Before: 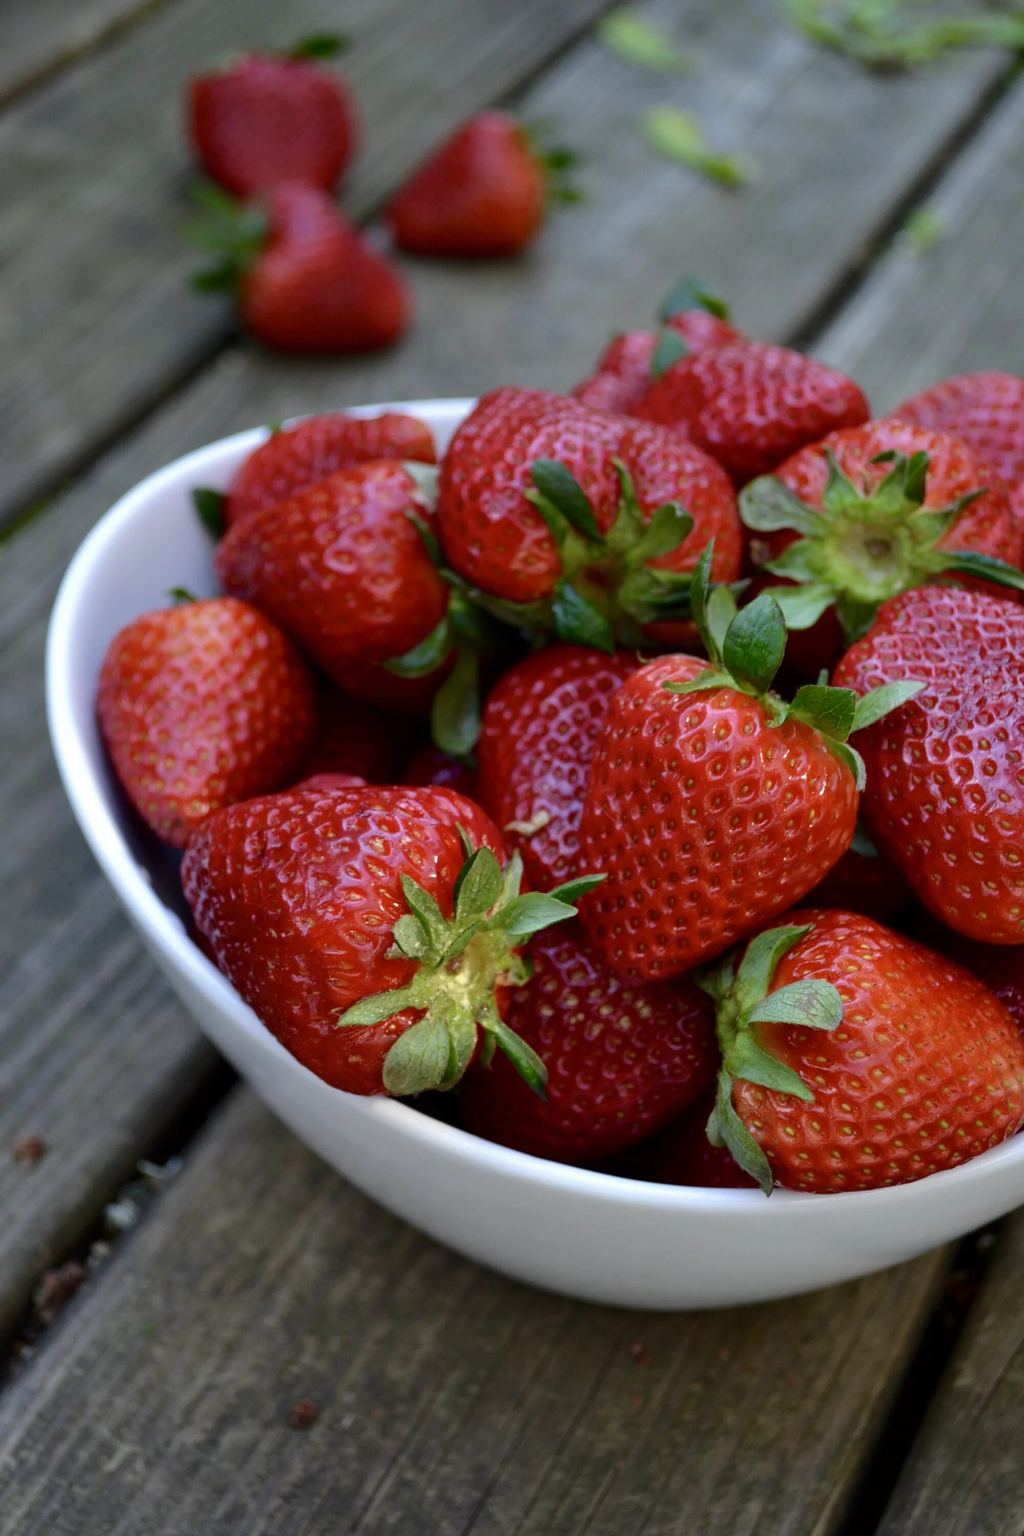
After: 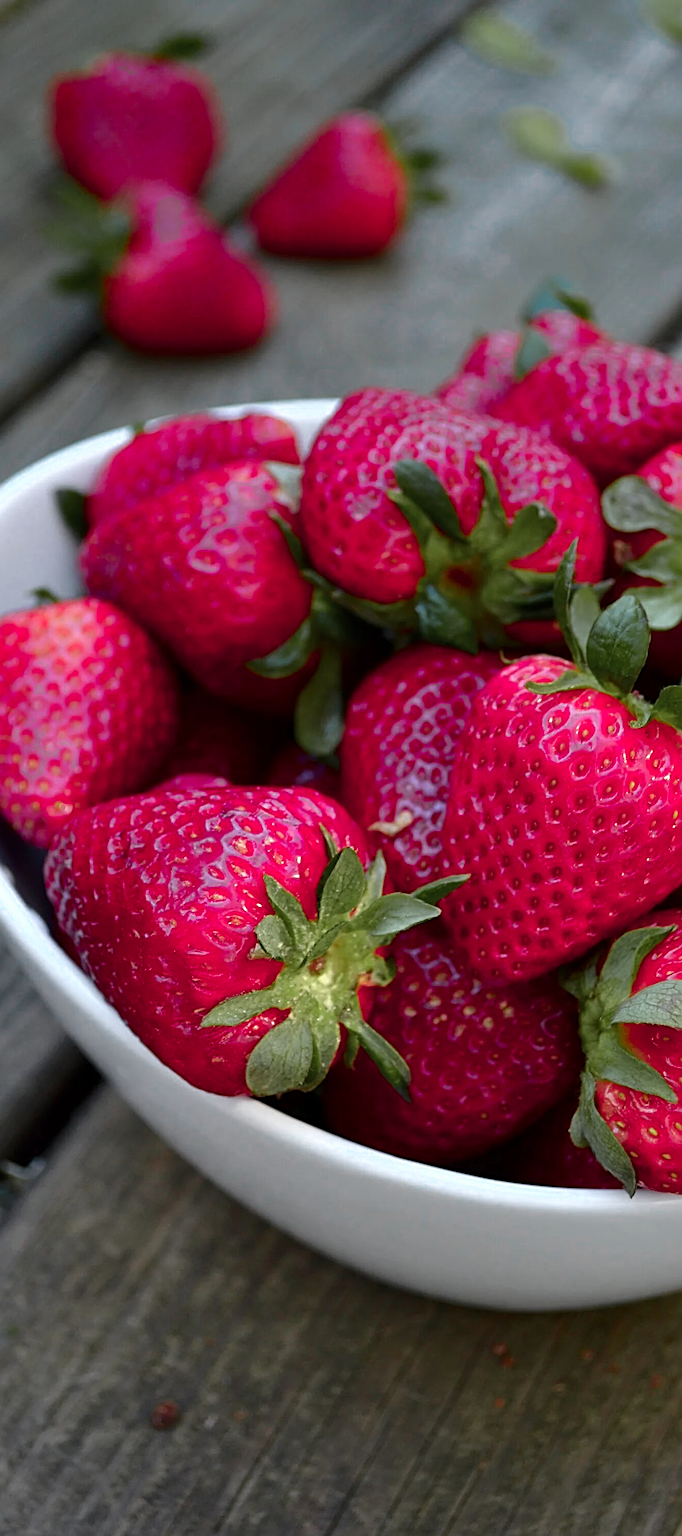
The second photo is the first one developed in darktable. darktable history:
sharpen: radius 3.992
crop and rotate: left 13.419%, right 19.912%
color zones: curves: ch0 [(0, 0.533) (0.126, 0.533) (0.234, 0.533) (0.368, 0.357) (0.5, 0.5) (0.625, 0.5) (0.74, 0.637) (0.875, 0.5)]; ch1 [(0.004, 0.708) (0.129, 0.662) (0.25, 0.5) (0.375, 0.331) (0.496, 0.396) (0.625, 0.649) (0.739, 0.26) (0.875, 0.5) (1, 0.478)]; ch2 [(0, 0.409) (0.132, 0.403) (0.236, 0.558) (0.379, 0.448) (0.5, 0.5) (0.625, 0.5) (0.691, 0.39) (0.875, 0.5)]
